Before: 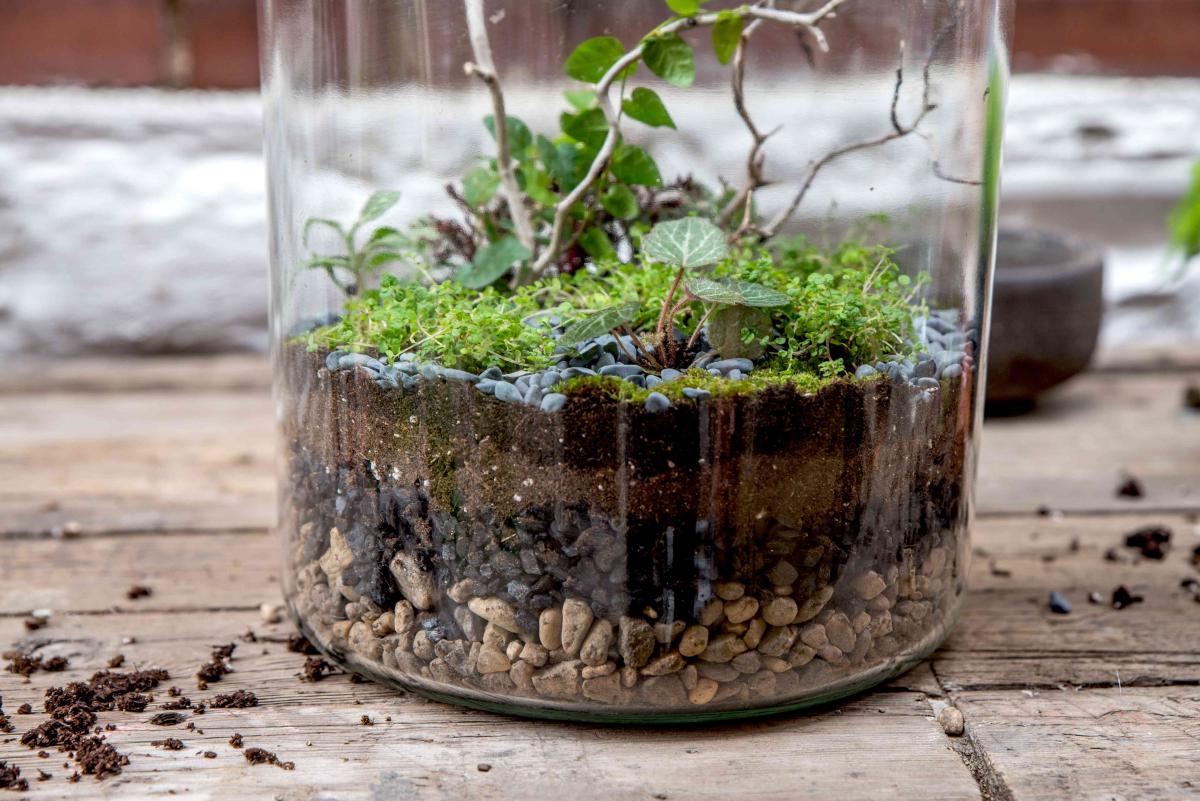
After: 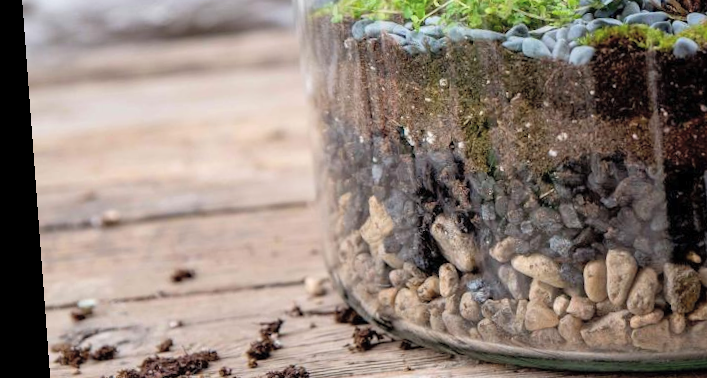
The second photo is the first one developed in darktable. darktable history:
rotate and perspective: rotation -4.25°, automatic cropping off
contrast brightness saturation: brightness 0.15
crop: top 44.483%, right 43.593%, bottom 12.892%
